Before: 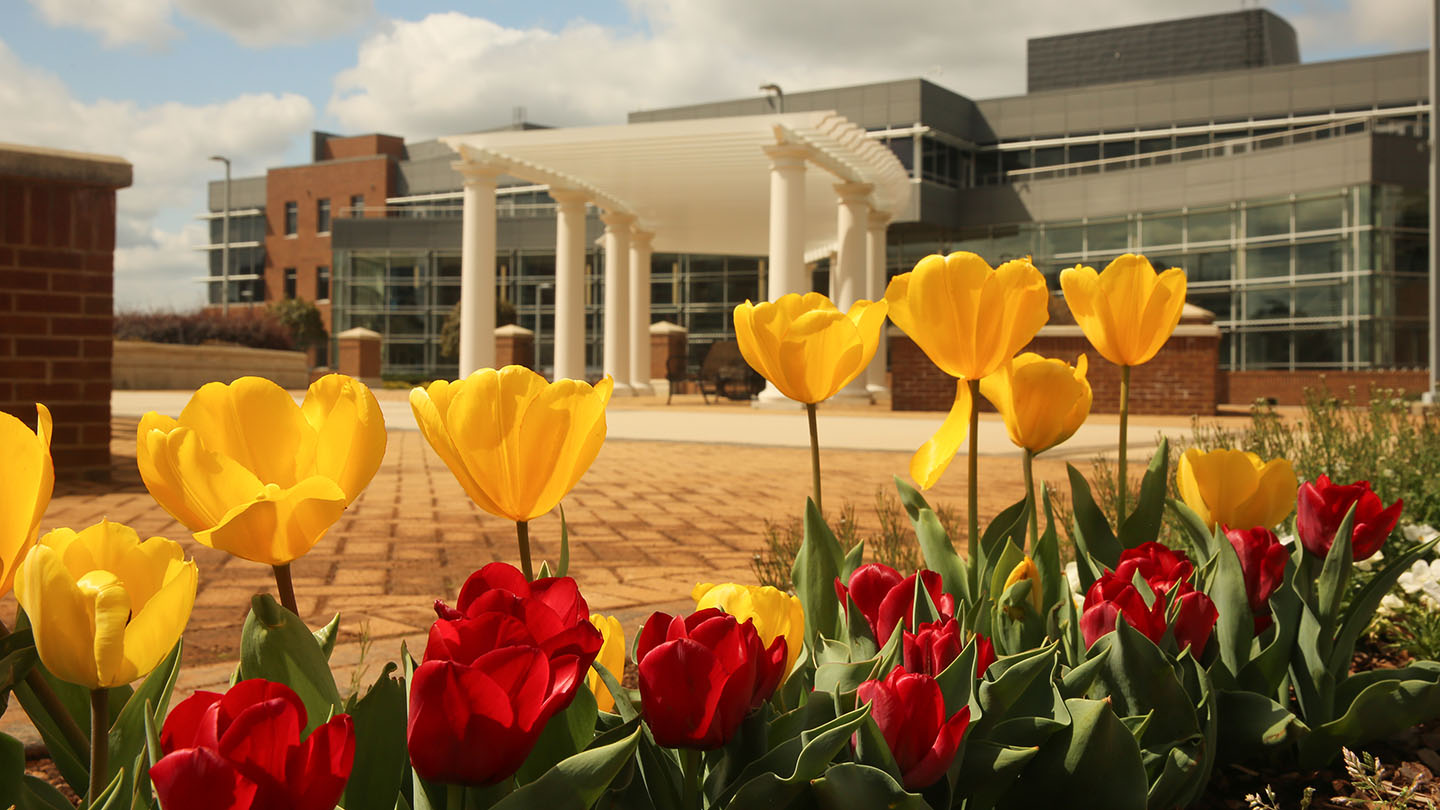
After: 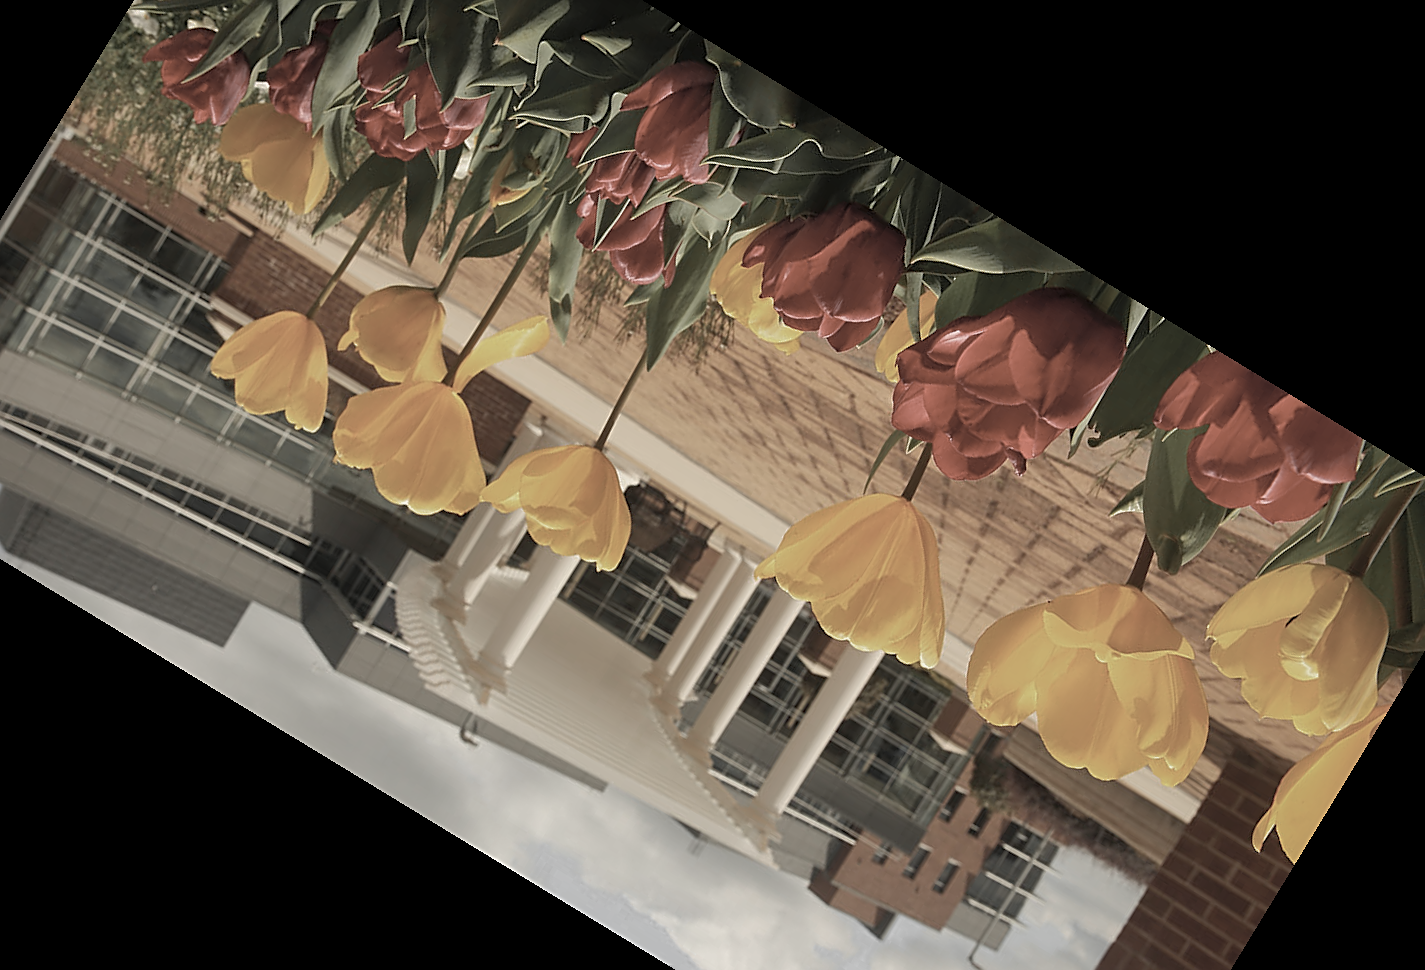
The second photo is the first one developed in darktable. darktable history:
shadows and highlights: on, module defaults
color zones: curves: ch0 [(0, 0.613) (0.01, 0.613) (0.245, 0.448) (0.498, 0.529) (0.642, 0.665) (0.879, 0.777) (0.99, 0.613)]; ch1 [(0, 0.035) (0.121, 0.189) (0.259, 0.197) (0.415, 0.061) (0.589, 0.022) (0.732, 0.022) (0.857, 0.026) (0.991, 0.053)]
crop and rotate: angle 148.68°, left 9.111%, top 15.603%, right 4.588%, bottom 17.041%
sharpen: on, module defaults
